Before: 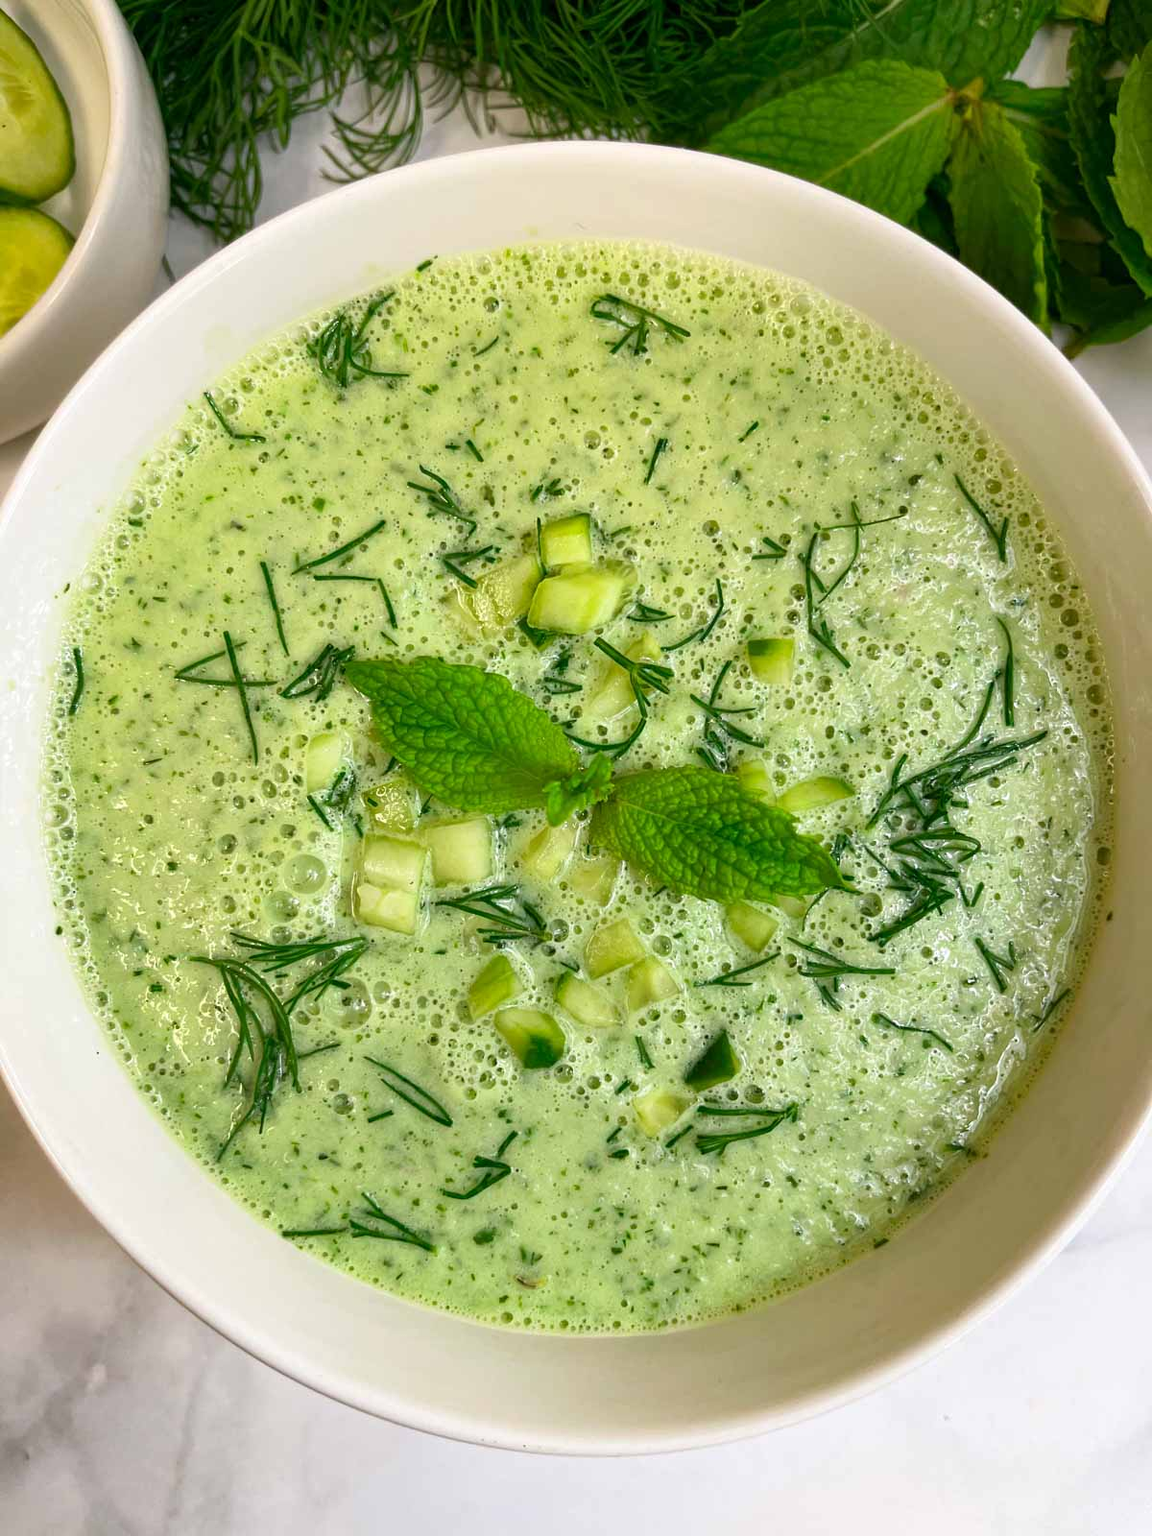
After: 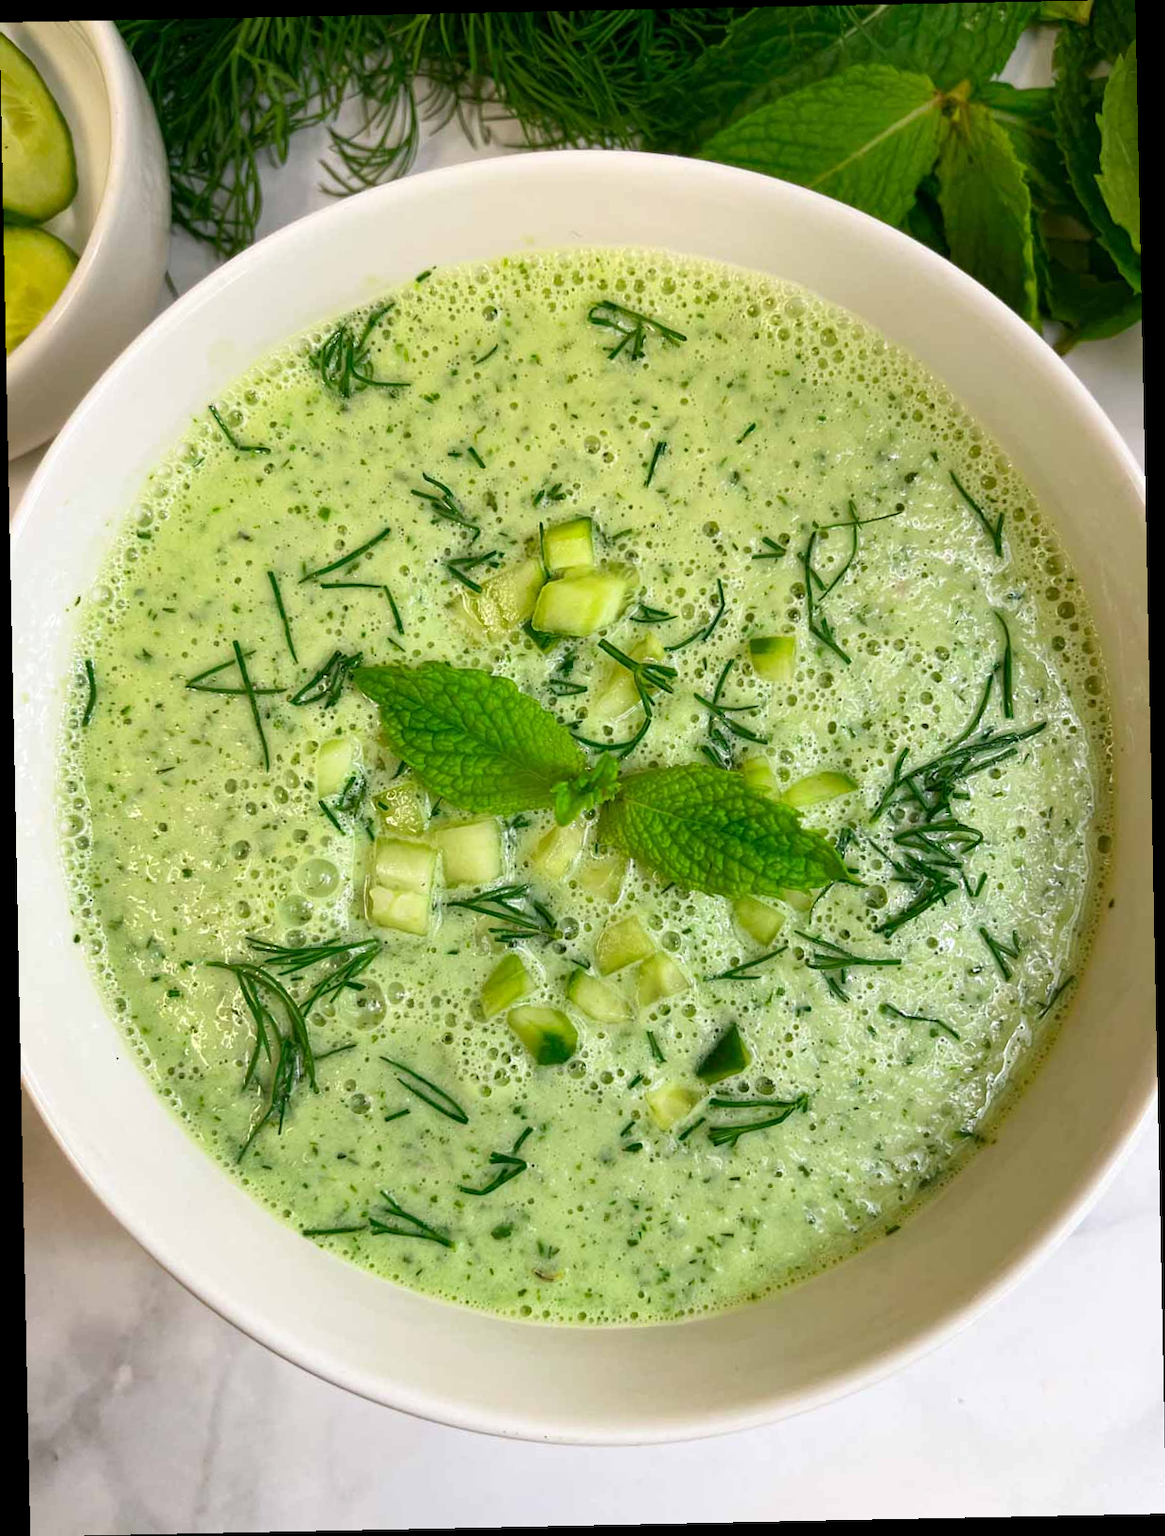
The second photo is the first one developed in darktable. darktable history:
rotate and perspective: rotation -1.17°, automatic cropping off
color correction: highlights a* -0.182, highlights b* -0.124
